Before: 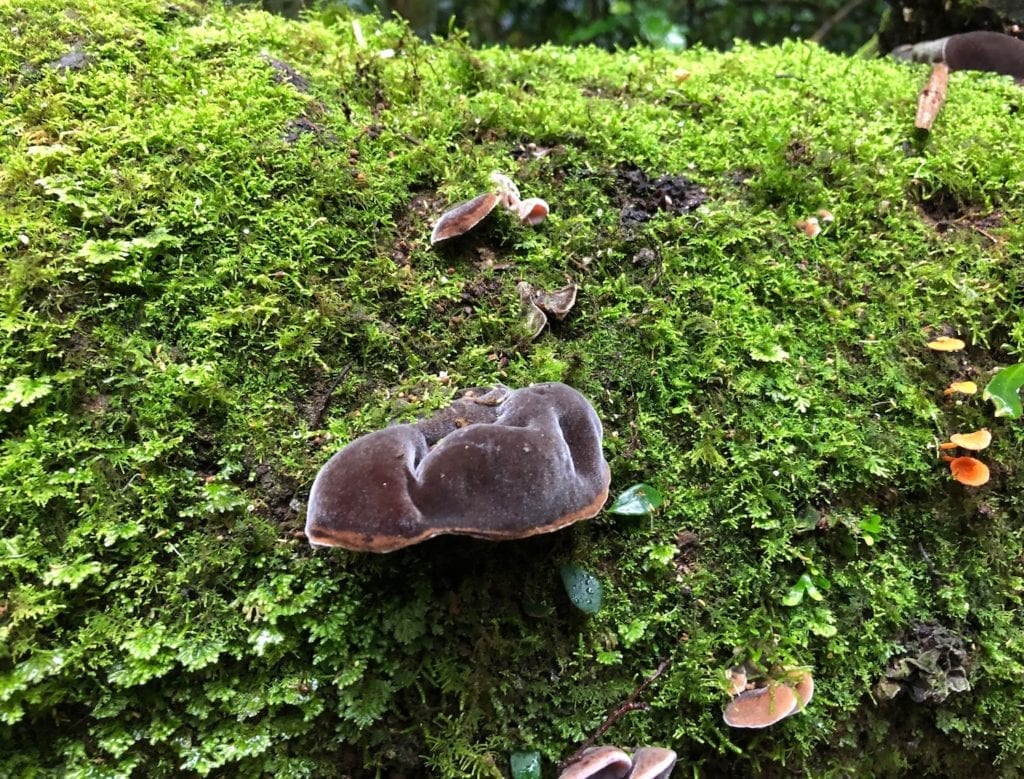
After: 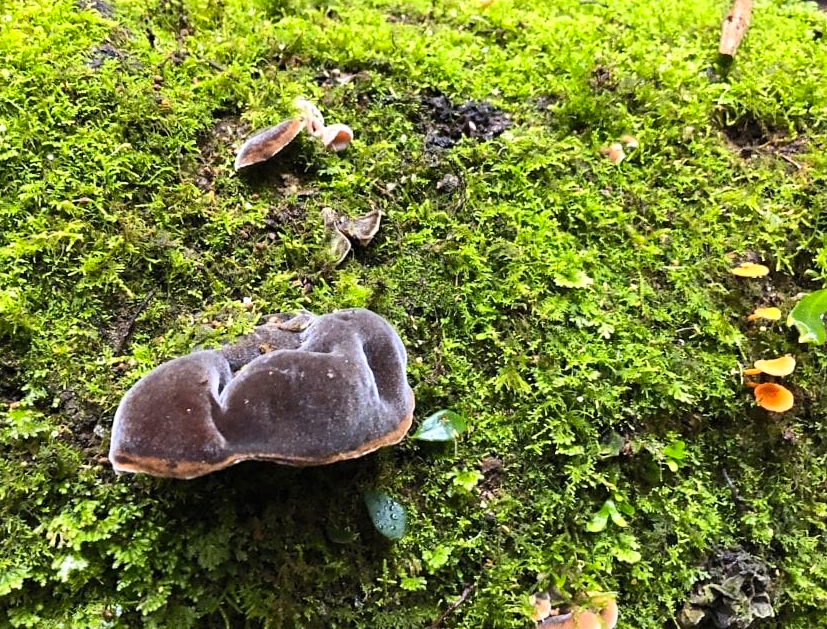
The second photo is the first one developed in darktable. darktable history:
grain: coarseness 0.09 ISO, strength 16.61%
contrast brightness saturation: contrast 0.2, brightness 0.16, saturation 0.22
color contrast: green-magenta contrast 0.8, blue-yellow contrast 1.1, unbound 0
crop: left 19.159%, top 9.58%, bottom 9.58%
sharpen: amount 0.2
